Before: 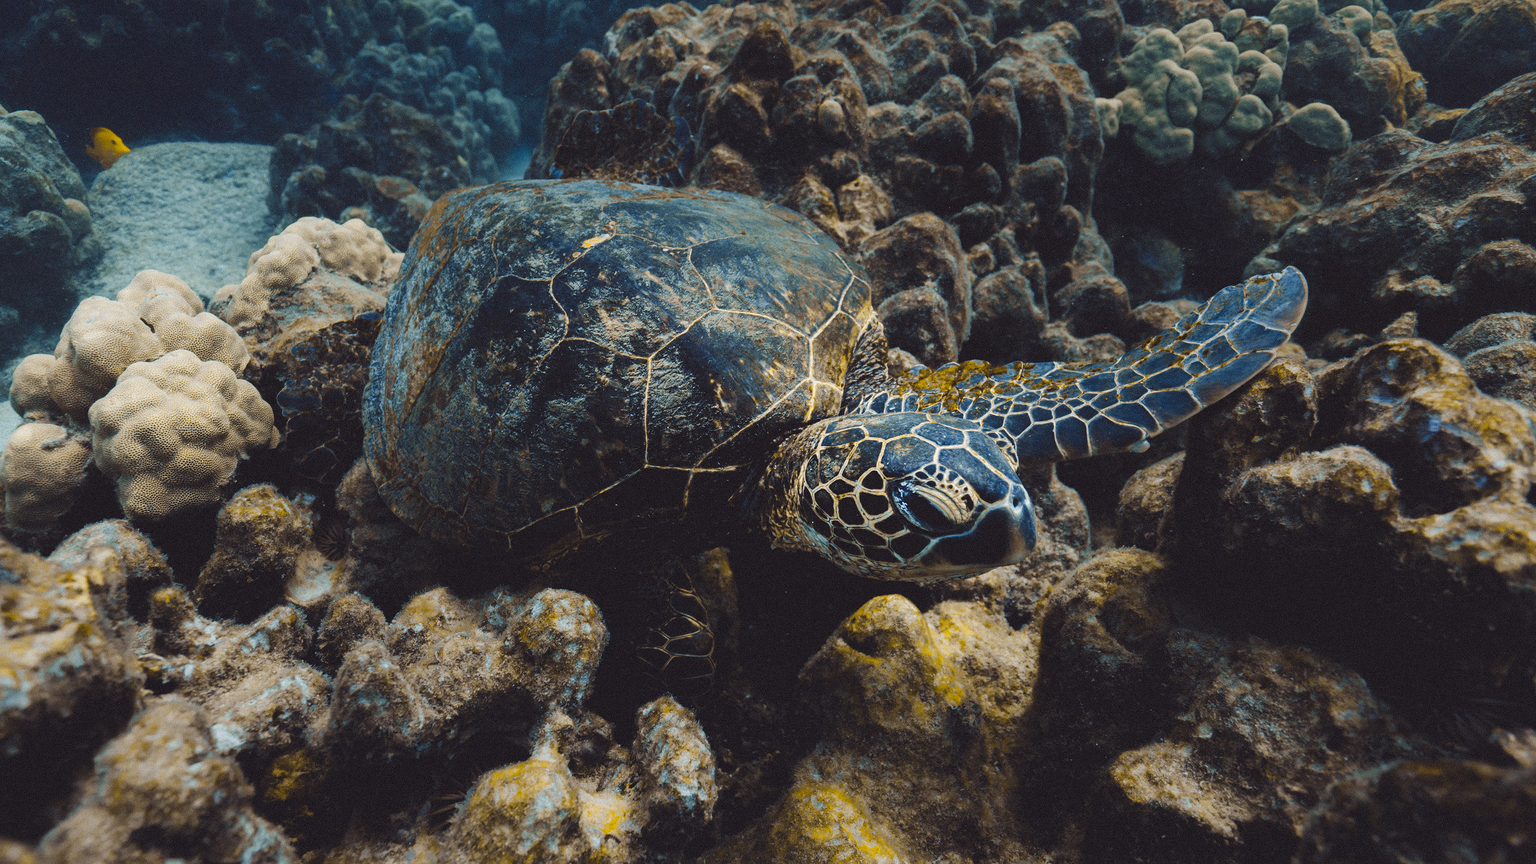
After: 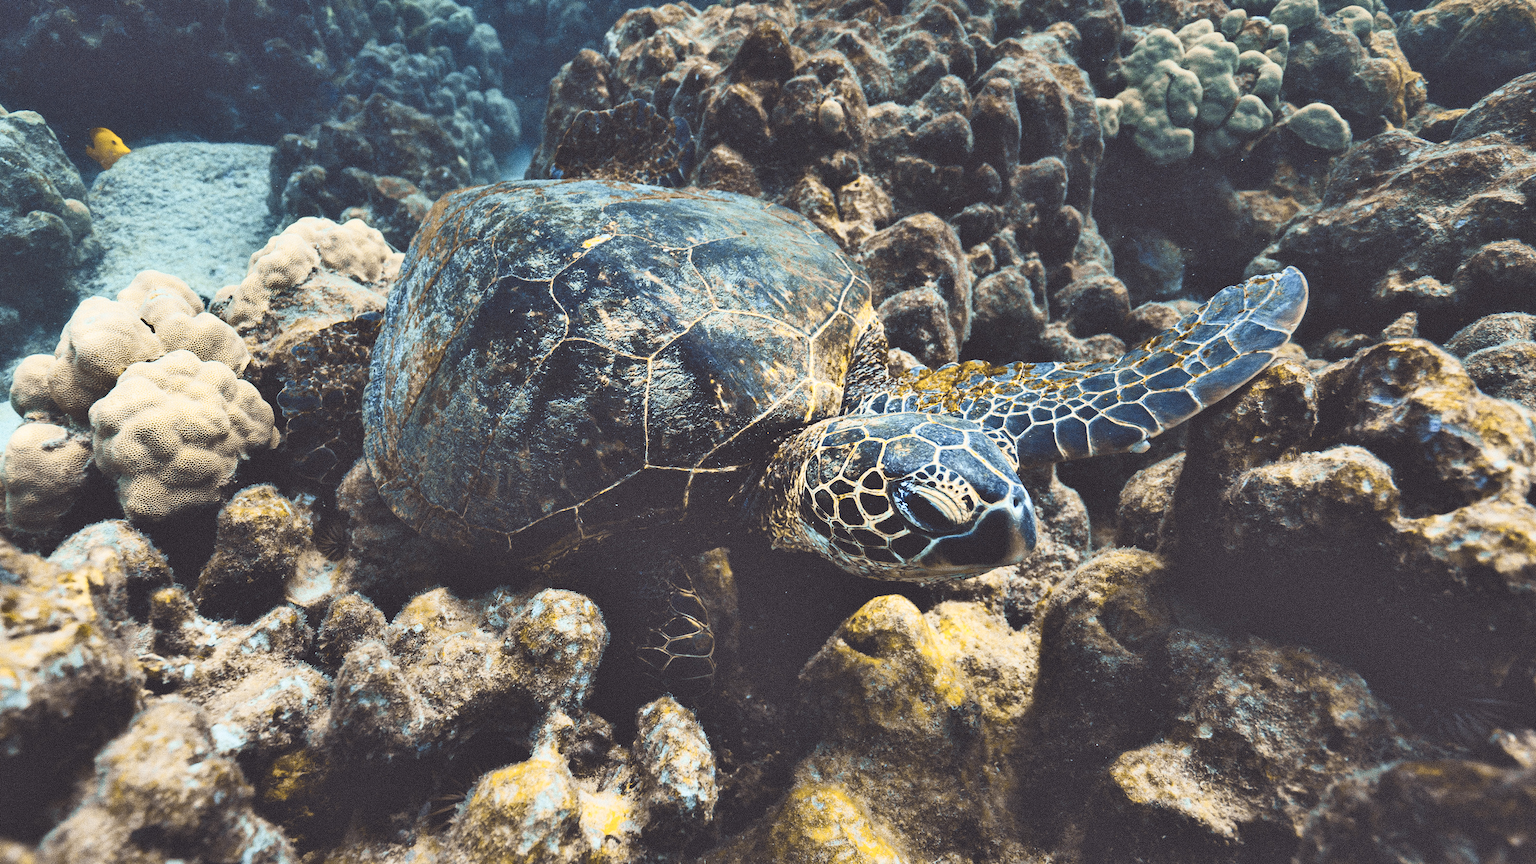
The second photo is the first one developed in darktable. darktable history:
shadows and highlights: highlights color adjustment 41.56%, low approximation 0.01, soften with gaussian
contrast brightness saturation: contrast 0.385, brightness 0.513
